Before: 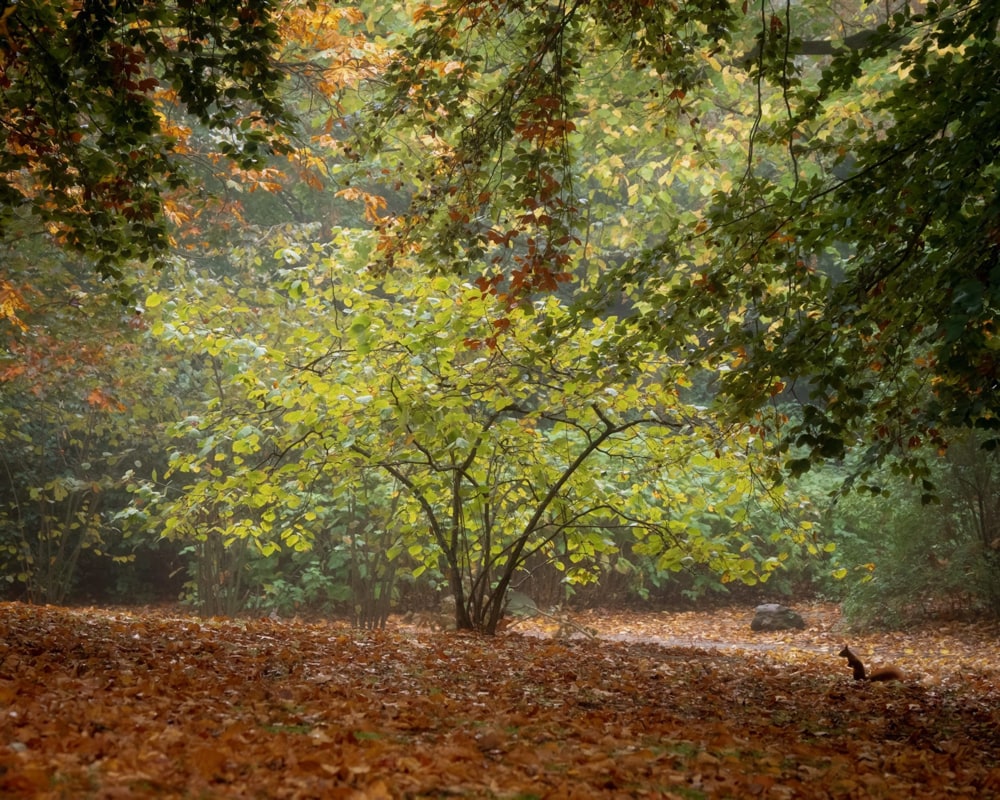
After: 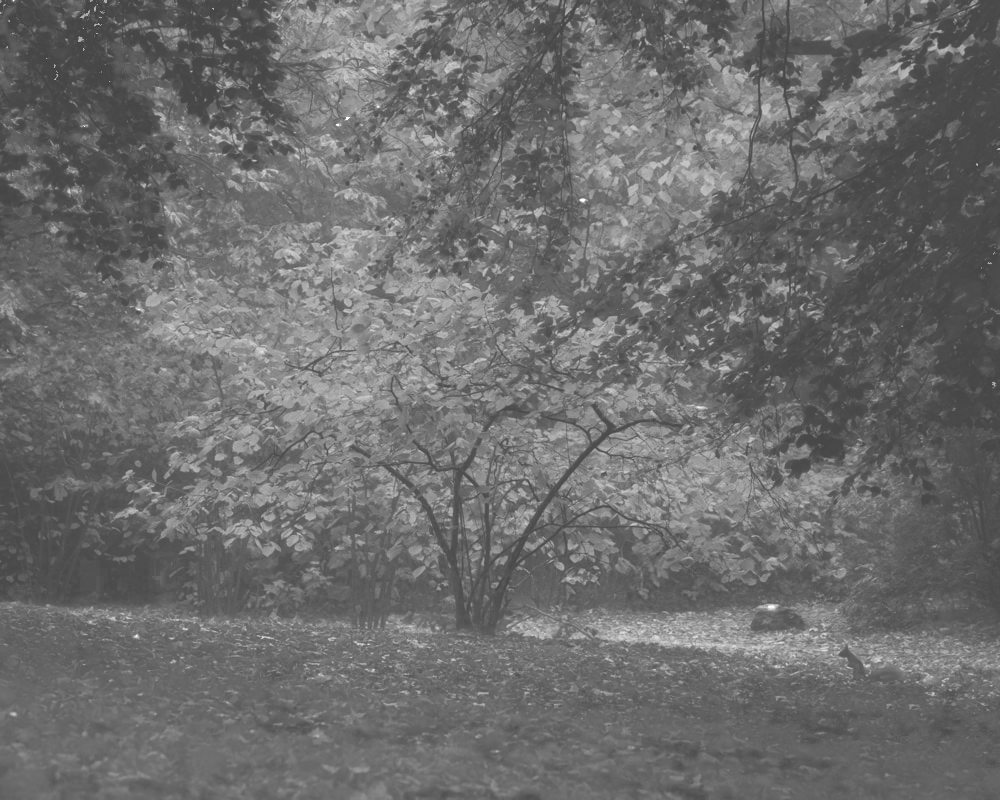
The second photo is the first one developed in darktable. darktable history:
exposure: black level correction -0.086, compensate highlight preservation false
color zones: curves: ch0 [(0, 0.613) (0.01, 0.613) (0.245, 0.448) (0.498, 0.529) (0.642, 0.665) (0.879, 0.777) (0.99, 0.613)]; ch1 [(0, 0) (0.143, 0) (0.286, 0) (0.429, 0) (0.571, 0) (0.714, 0) (0.857, 0)], process mode strong
